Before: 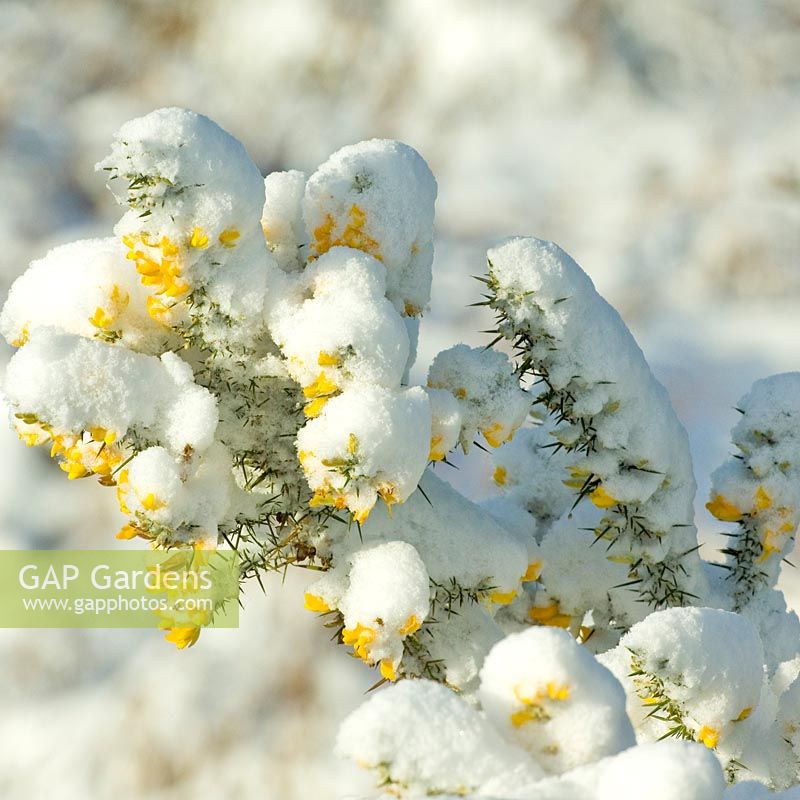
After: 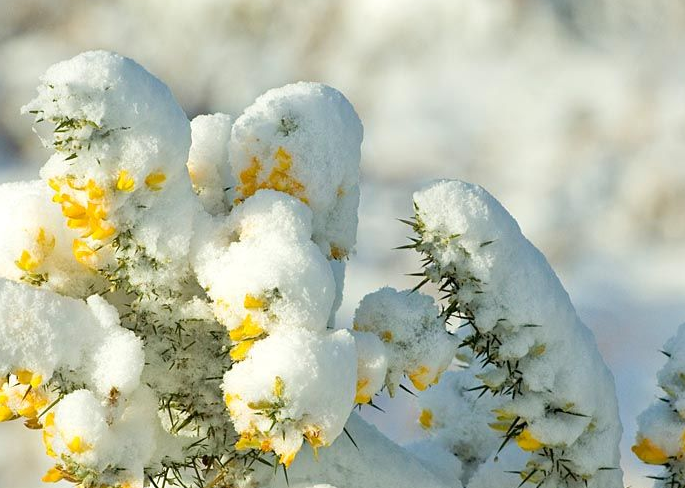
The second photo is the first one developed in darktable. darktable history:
tone equalizer: on, module defaults
crop and rotate: left 9.317%, top 7.224%, right 4.995%, bottom 31.663%
